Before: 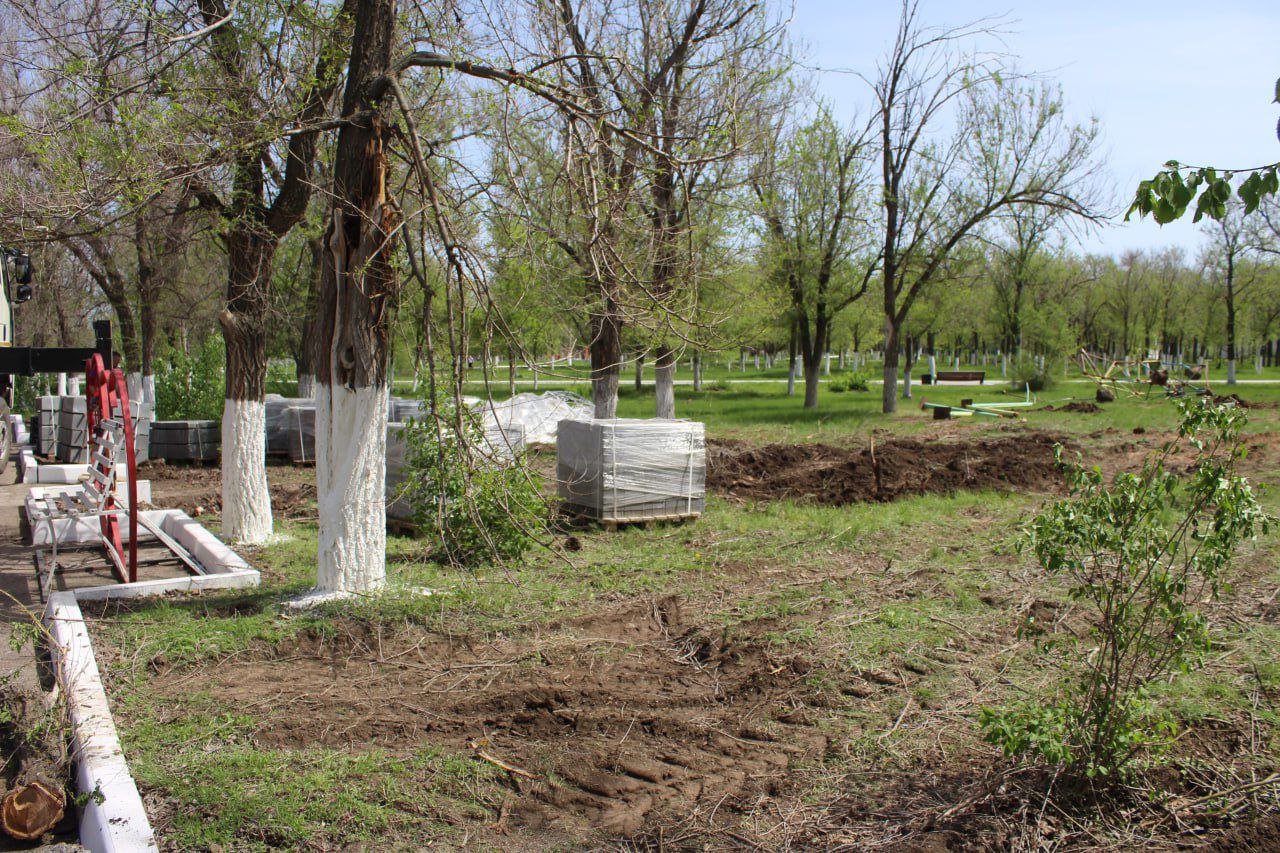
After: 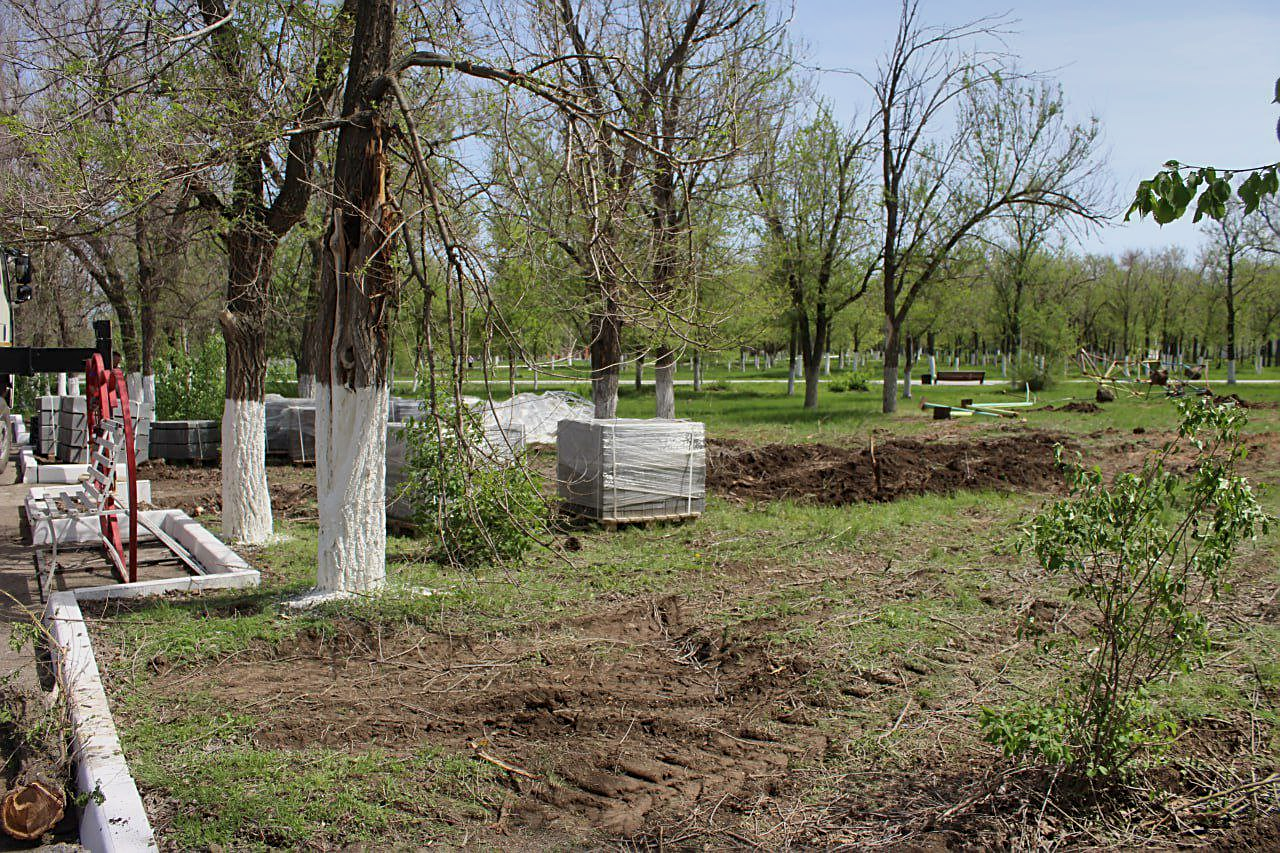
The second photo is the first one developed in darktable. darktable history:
shadows and highlights: soften with gaussian
sharpen: on, module defaults
exposure: exposure -0.242 EV, compensate highlight preservation false
